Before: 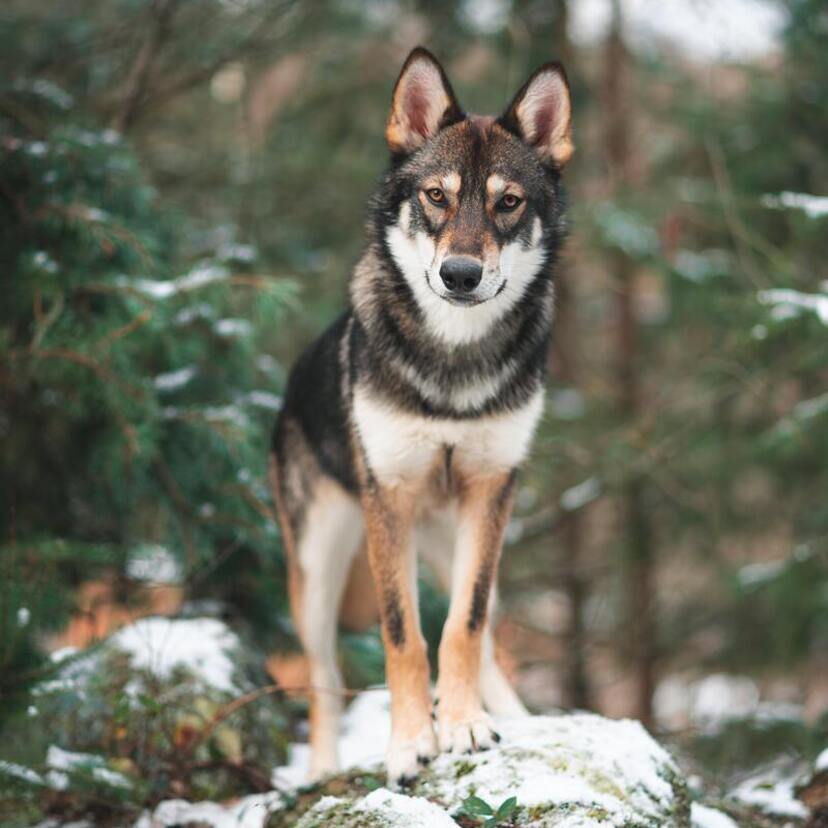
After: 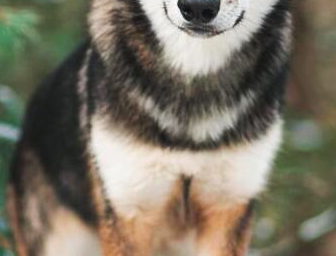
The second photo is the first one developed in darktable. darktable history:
tone curve: curves: ch0 [(0, 0) (0.339, 0.306) (0.687, 0.706) (1, 1)], preserve colors none
contrast brightness saturation: contrast 0.042, saturation 0.152
crop: left 31.739%, top 32.599%, right 27.639%, bottom 36.392%
tone equalizer: mask exposure compensation -0.493 EV
